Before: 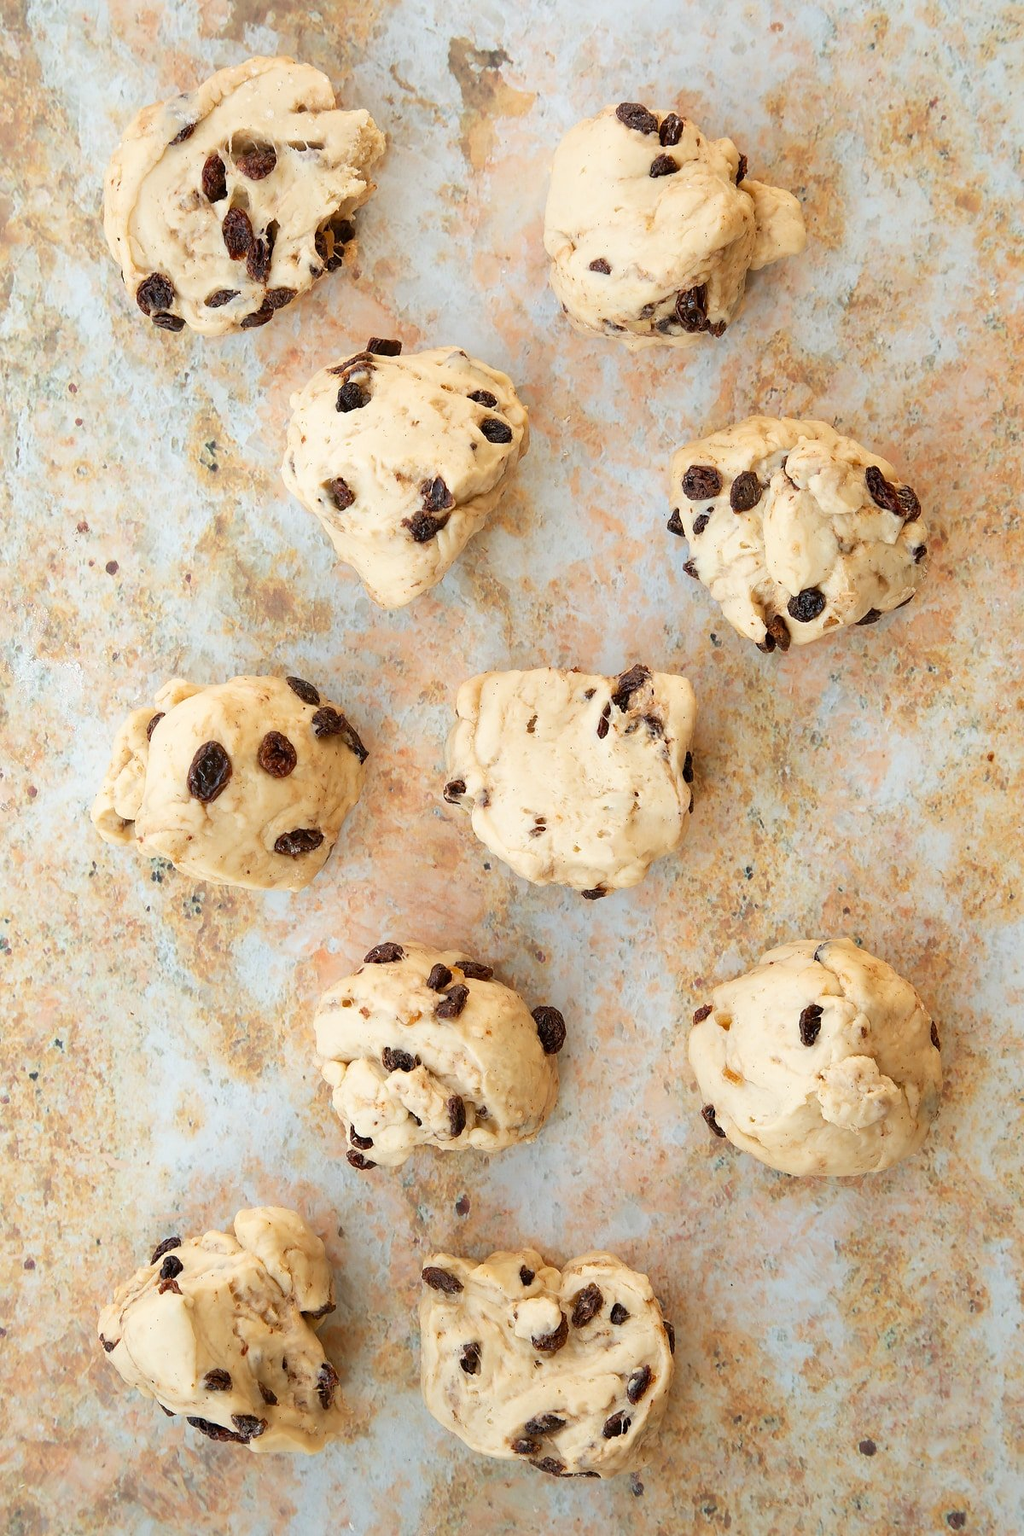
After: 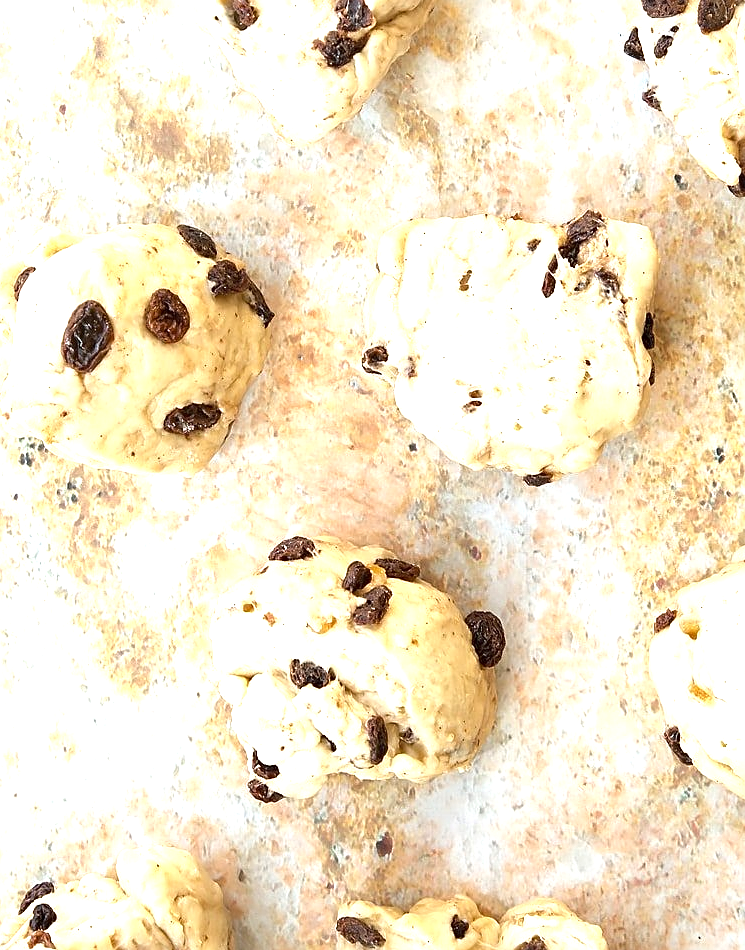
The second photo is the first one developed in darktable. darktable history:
exposure: black level correction 0, exposure 0.953 EV, compensate highlight preservation false
crop: left 13.236%, top 31.609%, right 24.646%, bottom 15.577%
sharpen: amount 0.499
color zones: curves: ch1 [(0.113, 0.438) (0.75, 0.5)]; ch2 [(0.12, 0.526) (0.75, 0.5)]
local contrast: mode bilateral grid, contrast 19, coarseness 50, detail 120%, midtone range 0.2
tone equalizer: edges refinement/feathering 500, mask exposure compensation -1.57 EV, preserve details no
